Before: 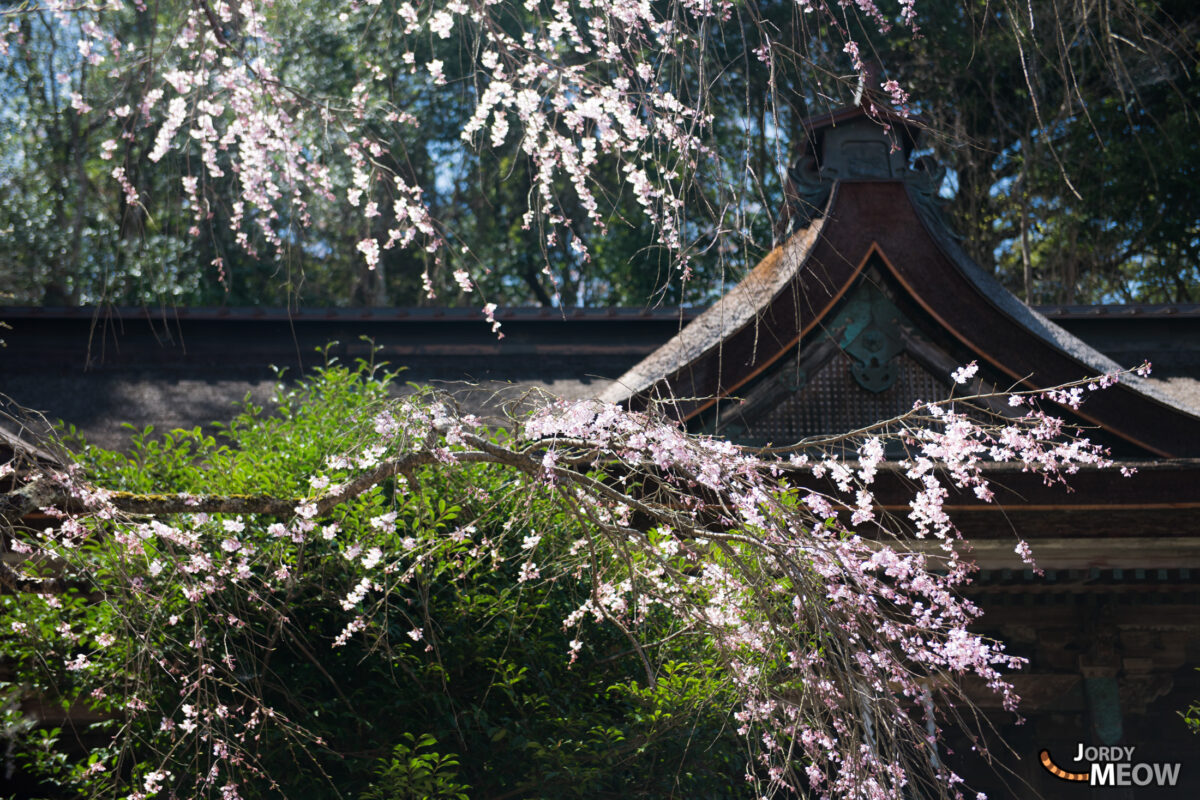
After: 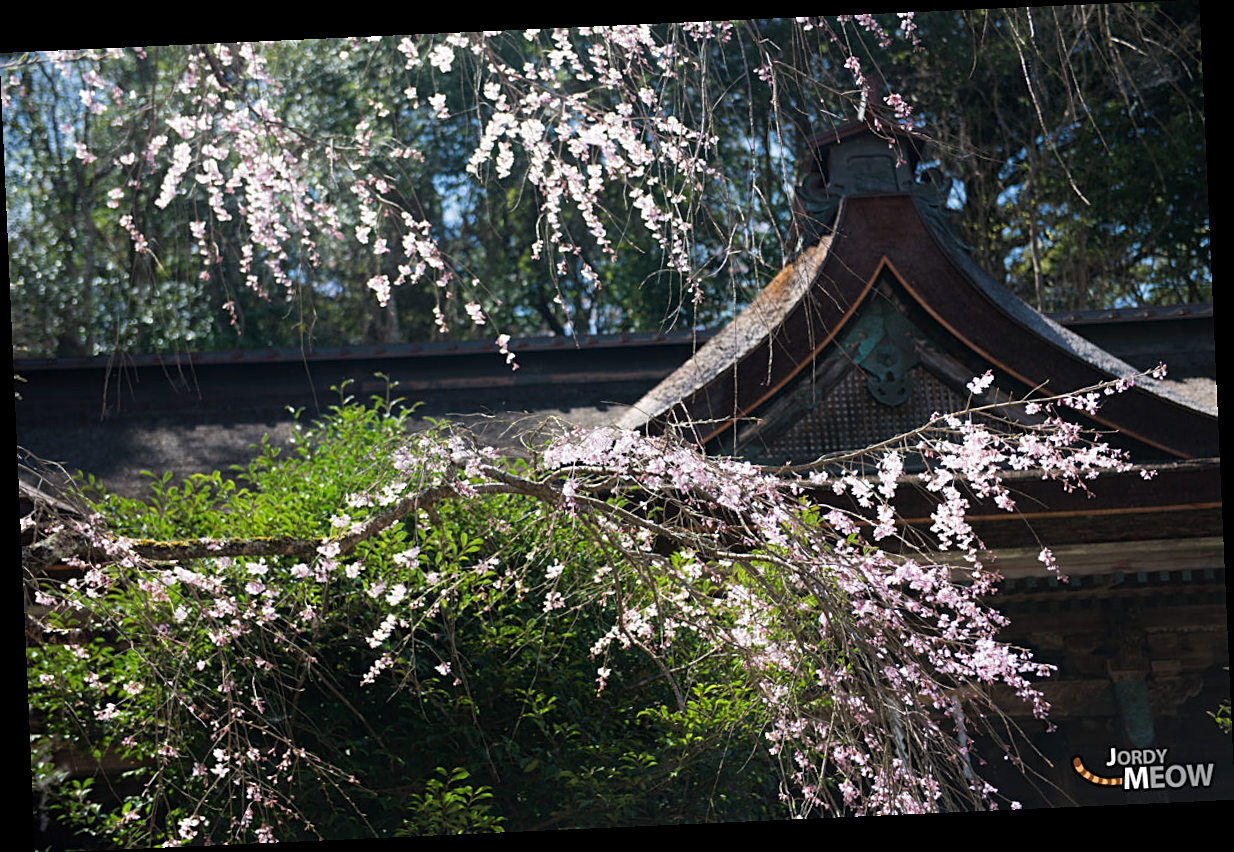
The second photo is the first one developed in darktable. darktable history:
sharpen: on, module defaults
rotate and perspective: rotation -2.56°, automatic cropping off
